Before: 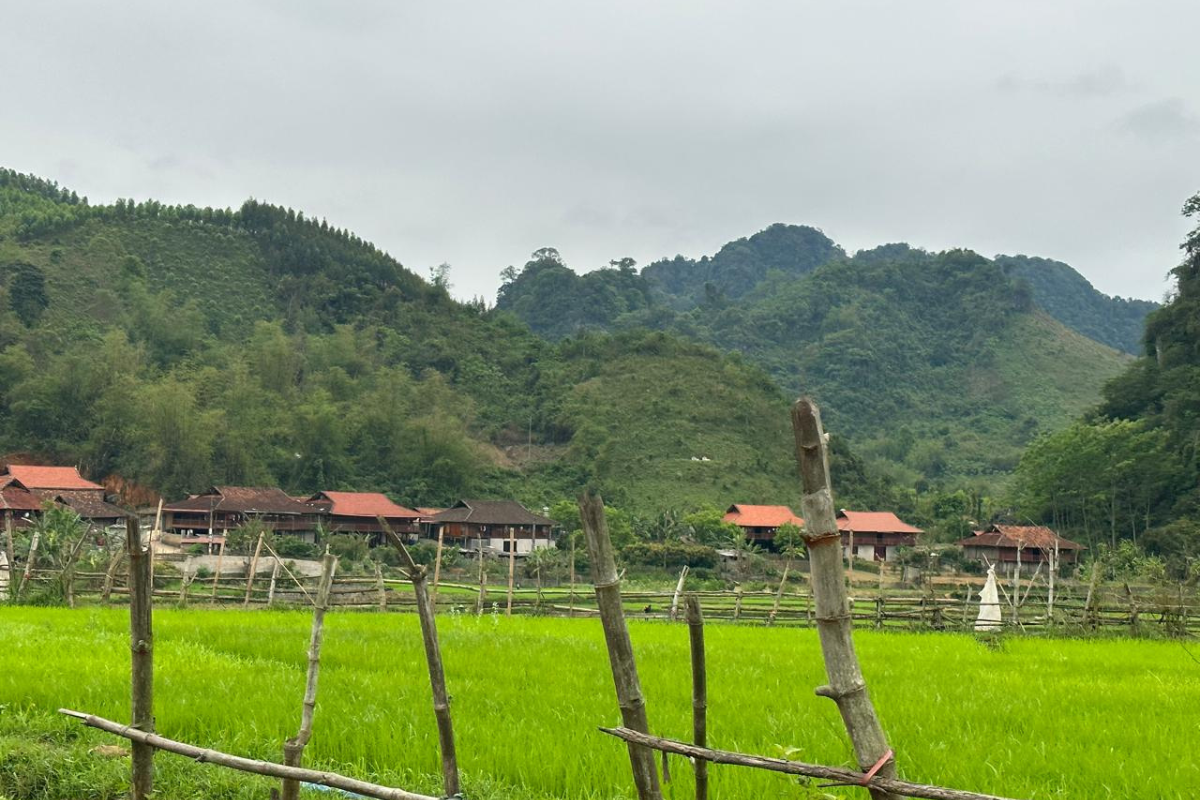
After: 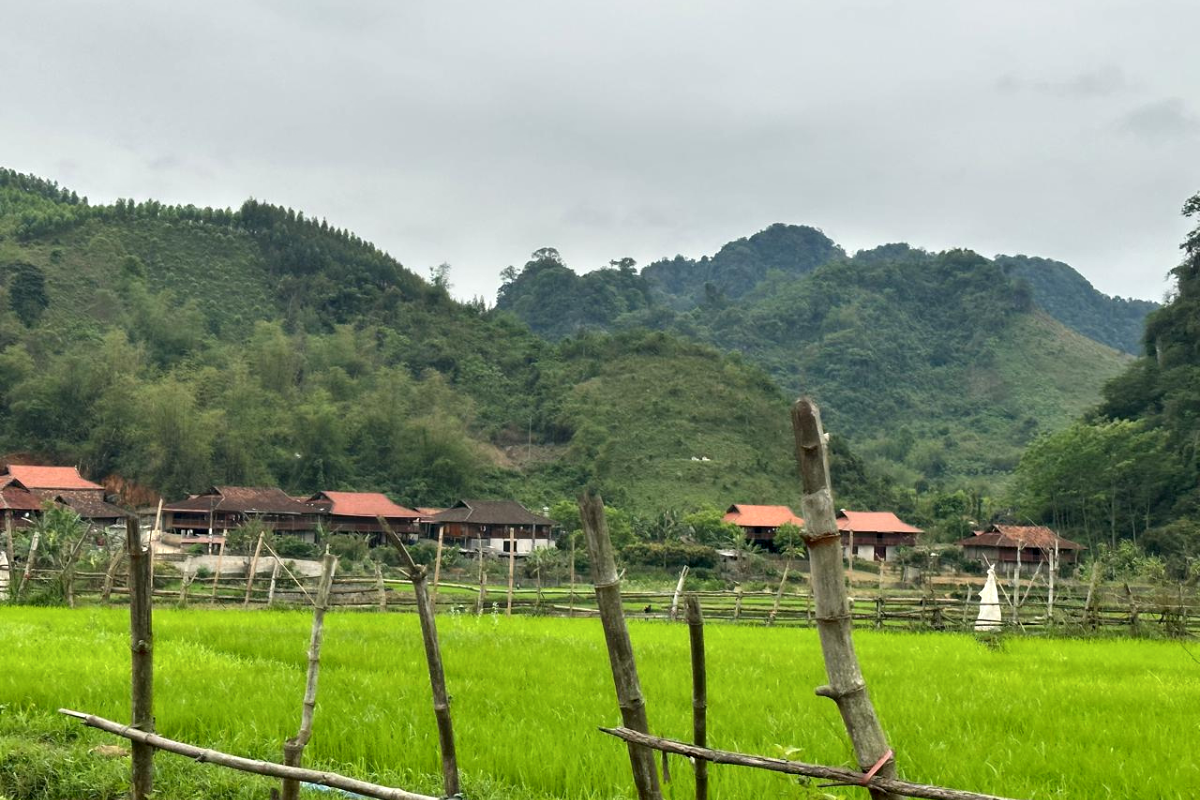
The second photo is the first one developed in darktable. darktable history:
contrast equalizer: octaves 7, y [[0.439, 0.44, 0.442, 0.457, 0.493, 0.498], [0.5 ×6], [0.5 ×6], [0 ×6], [0 ×6]], mix -0.989
